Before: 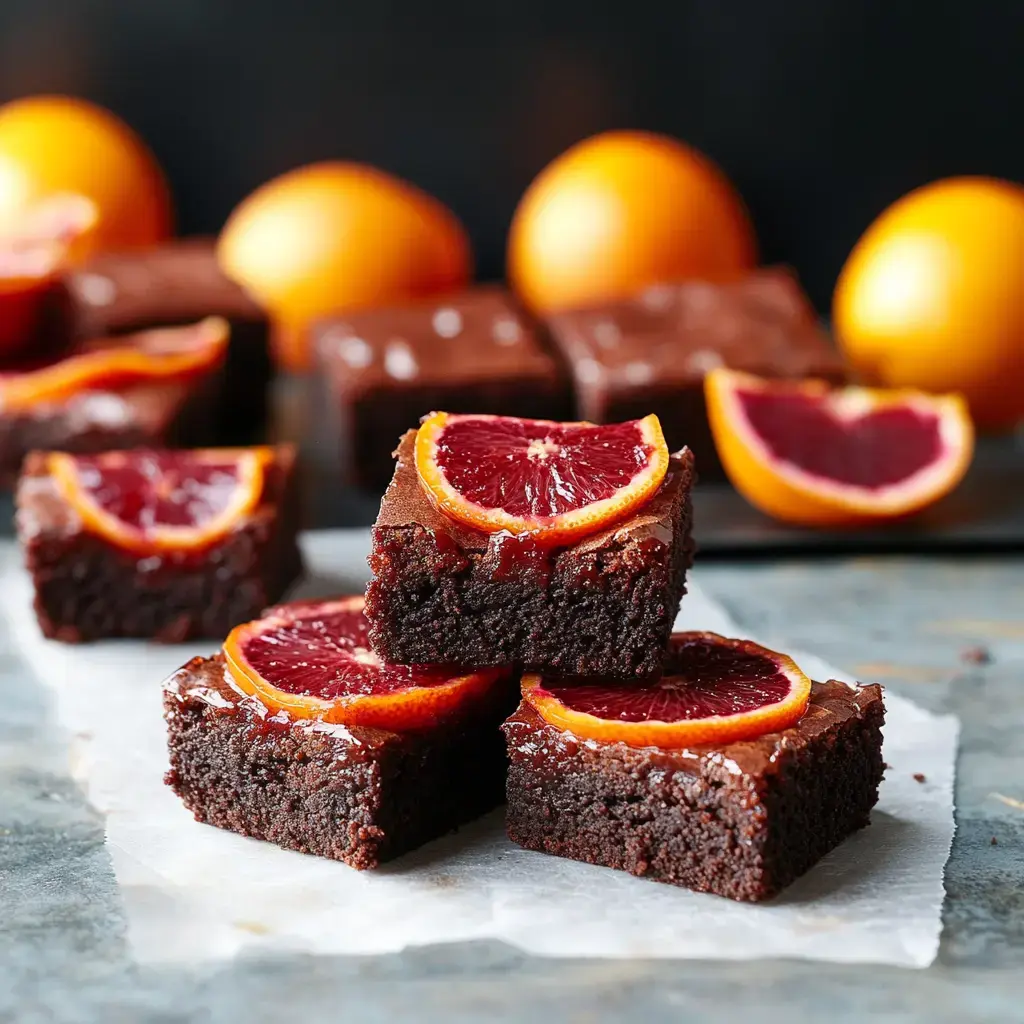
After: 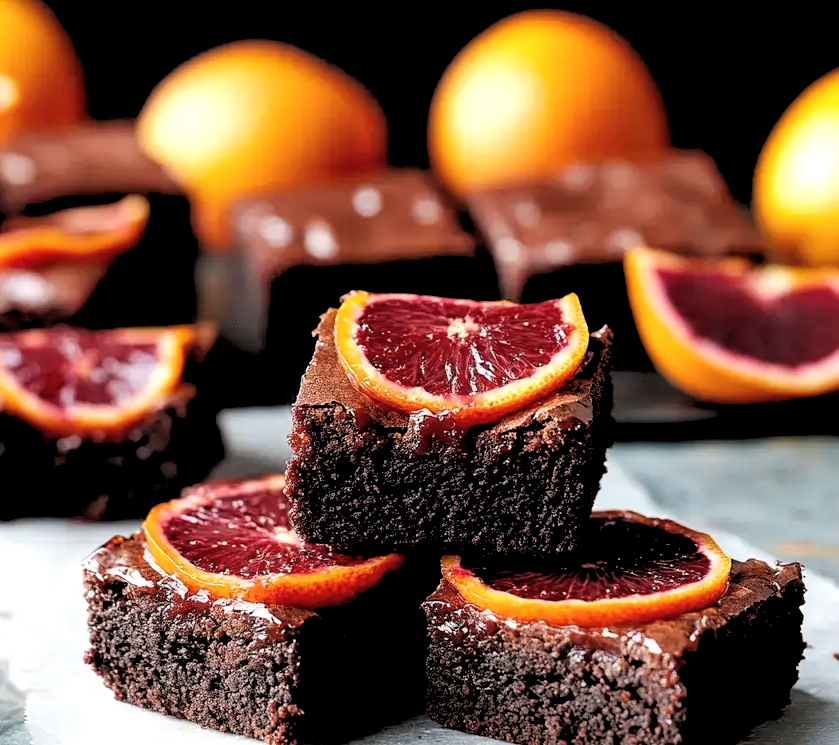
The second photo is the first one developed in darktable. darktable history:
local contrast: highlights 100%, shadows 100%, detail 120%, midtone range 0.2
rgb levels: levels [[0.029, 0.461, 0.922], [0, 0.5, 1], [0, 0.5, 1]]
crop: left 7.856%, top 11.836%, right 10.12%, bottom 15.387%
exposure: black level correction -0.005, exposure 0.054 EV, compensate highlight preservation false
